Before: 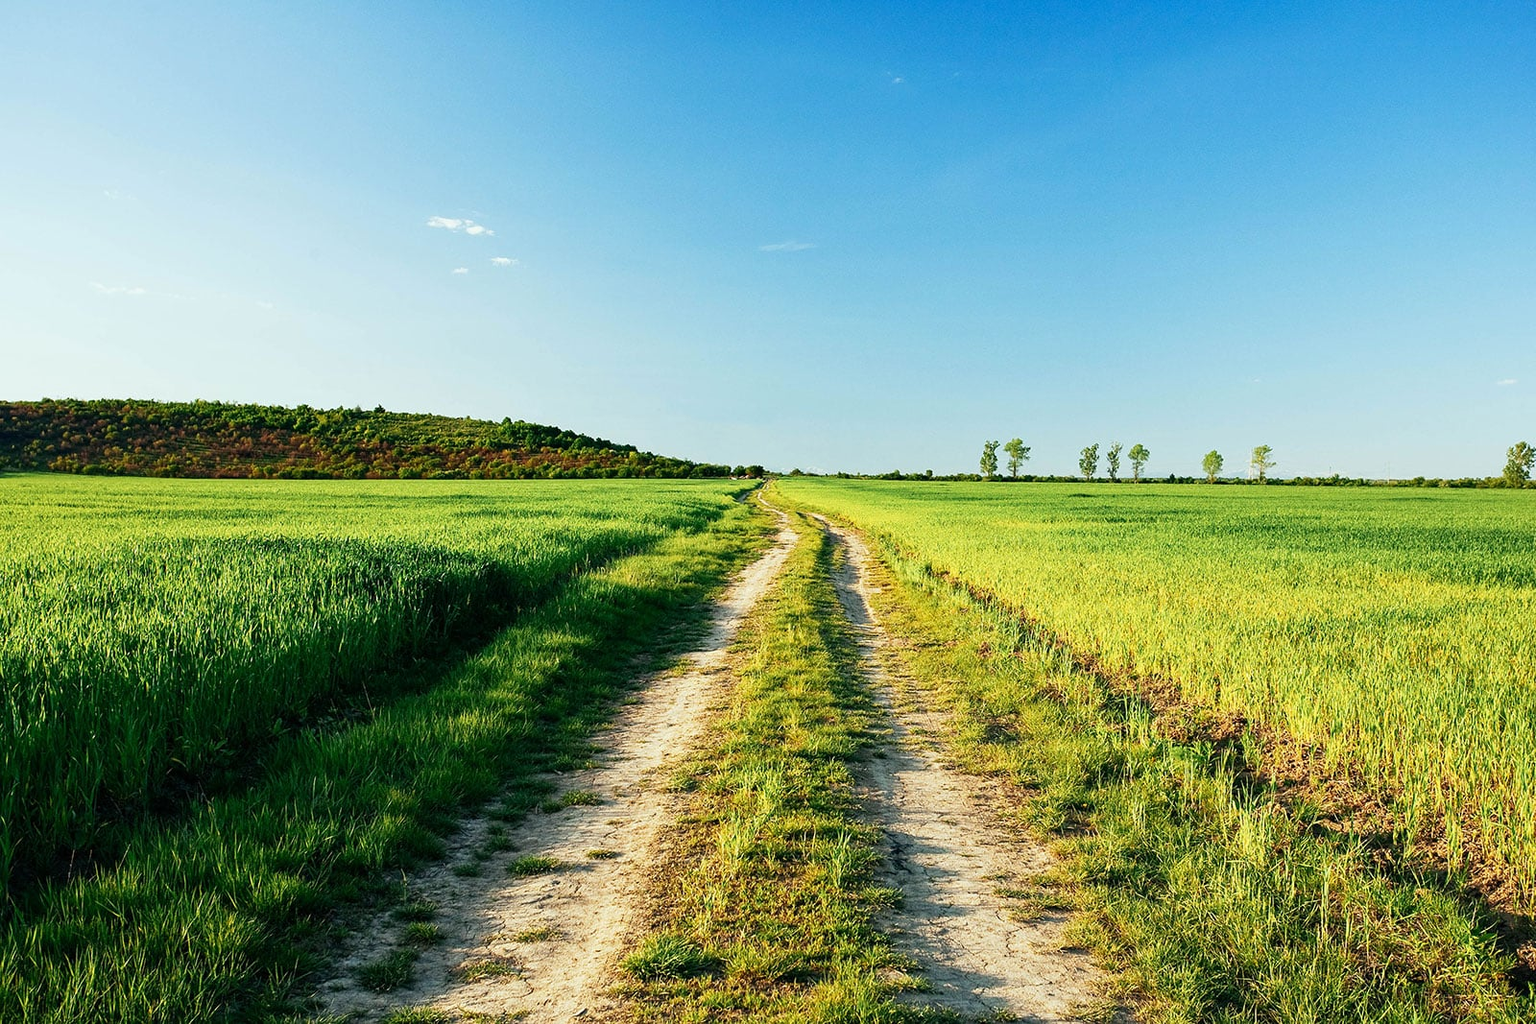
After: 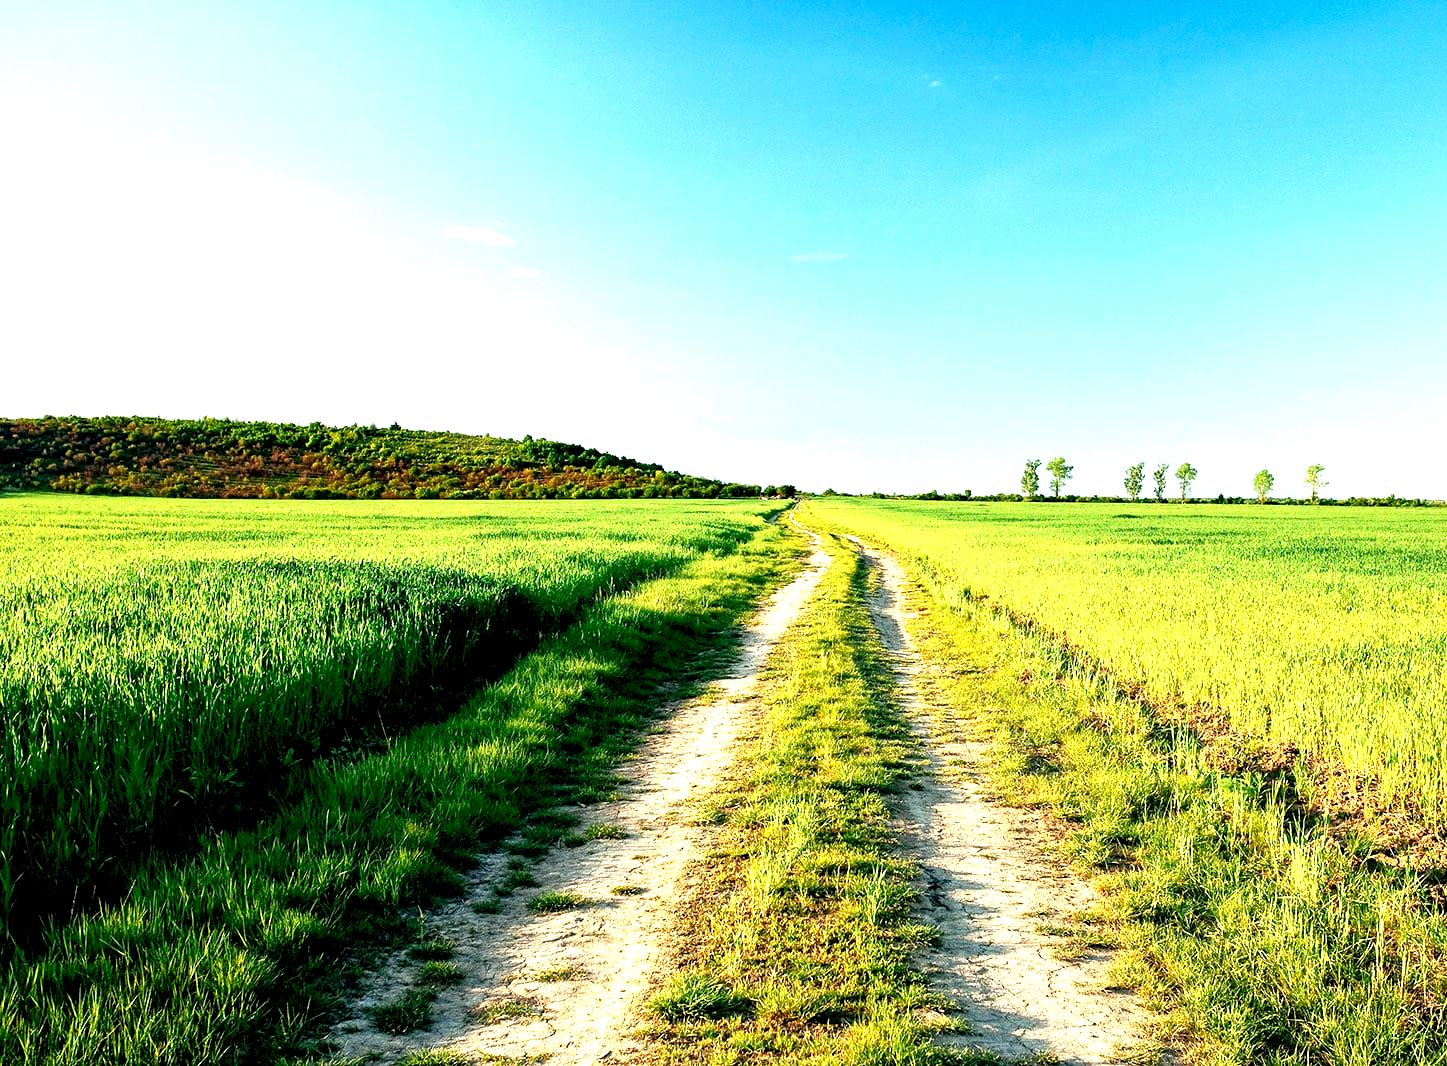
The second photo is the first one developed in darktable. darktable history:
exposure: black level correction 0.01, exposure 1 EV, compensate highlight preservation false
crop: right 9.509%, bottom 0.031%
